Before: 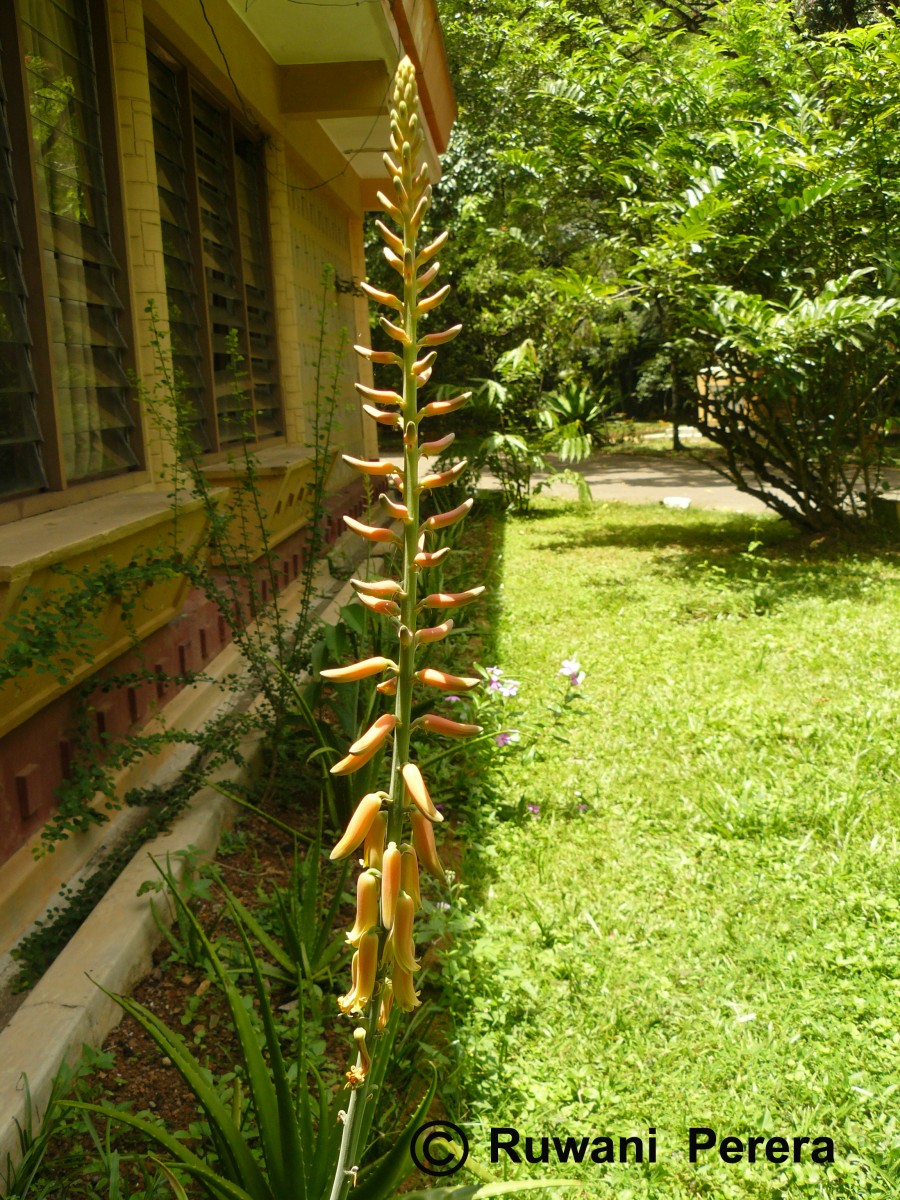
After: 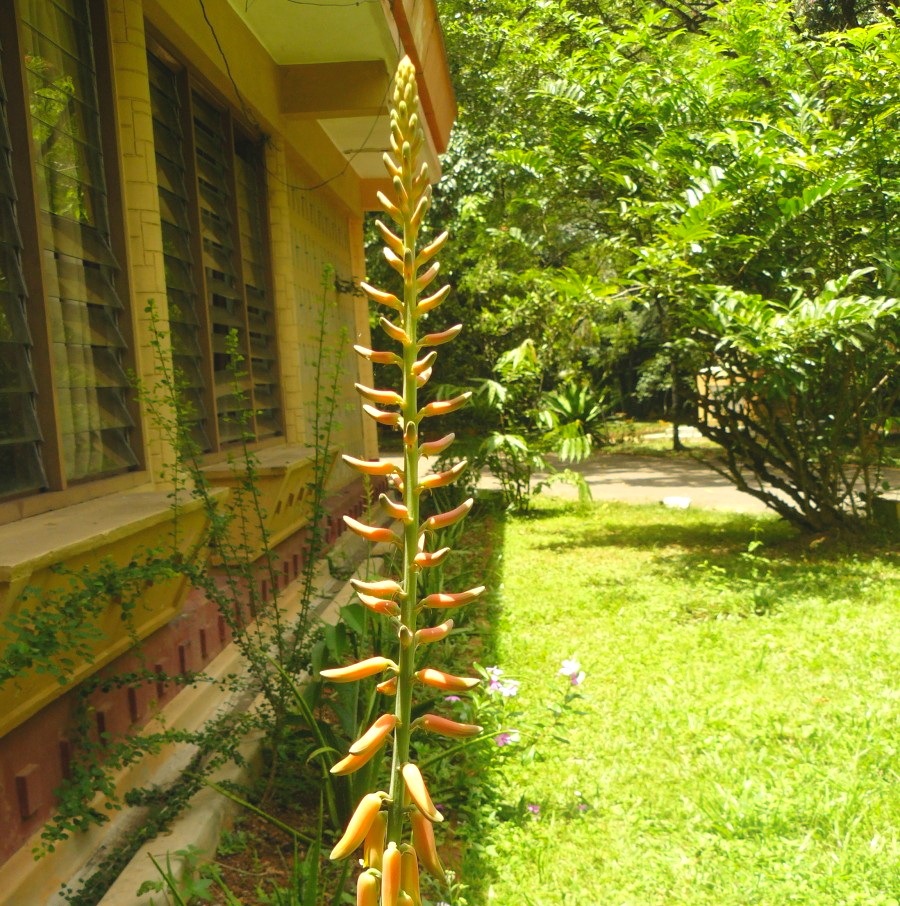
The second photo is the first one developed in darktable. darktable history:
shadows and highlights: radius 93.56, shadows -14.76, white point adjustment 0.24, highlights 30.89, compress 48.47%, soften with gaussian
crop: bottom 24.494%
exposure: exposure 0.374 EV, compensate highlight preservation false
contrast brightness saturation: contrast -0.09, brightness 0.051, saturation 0.075
